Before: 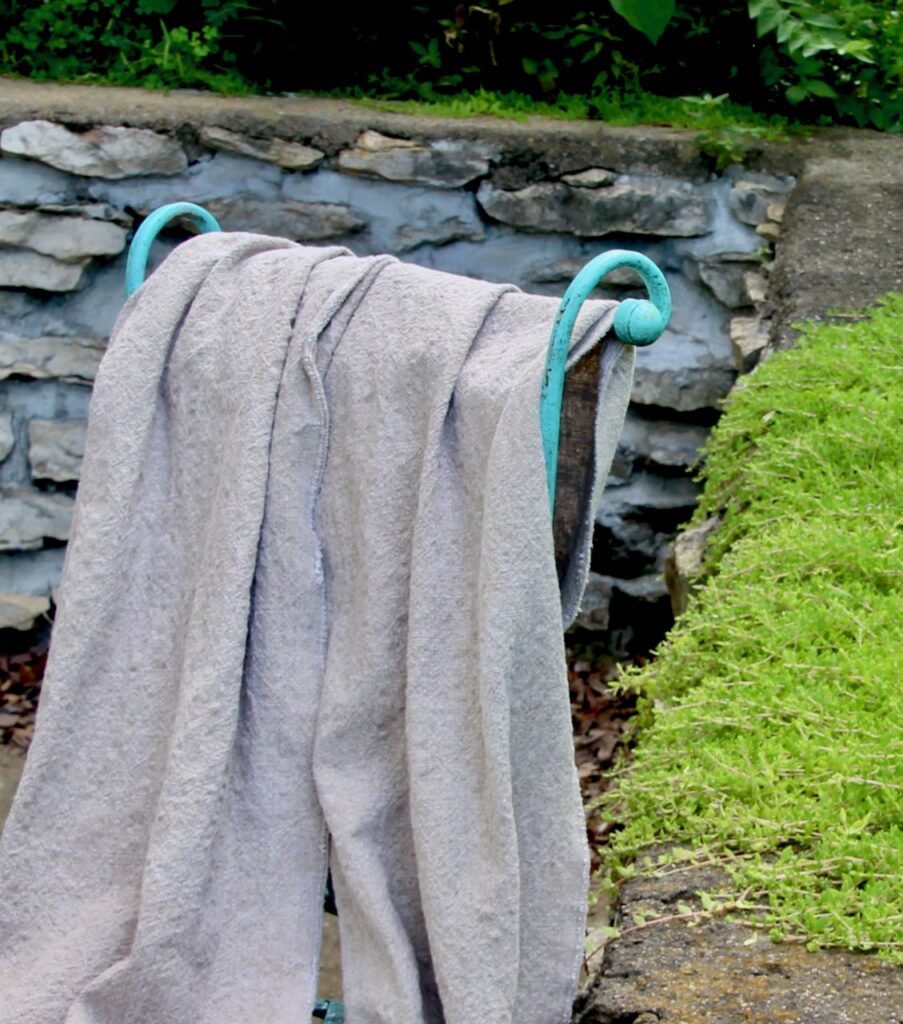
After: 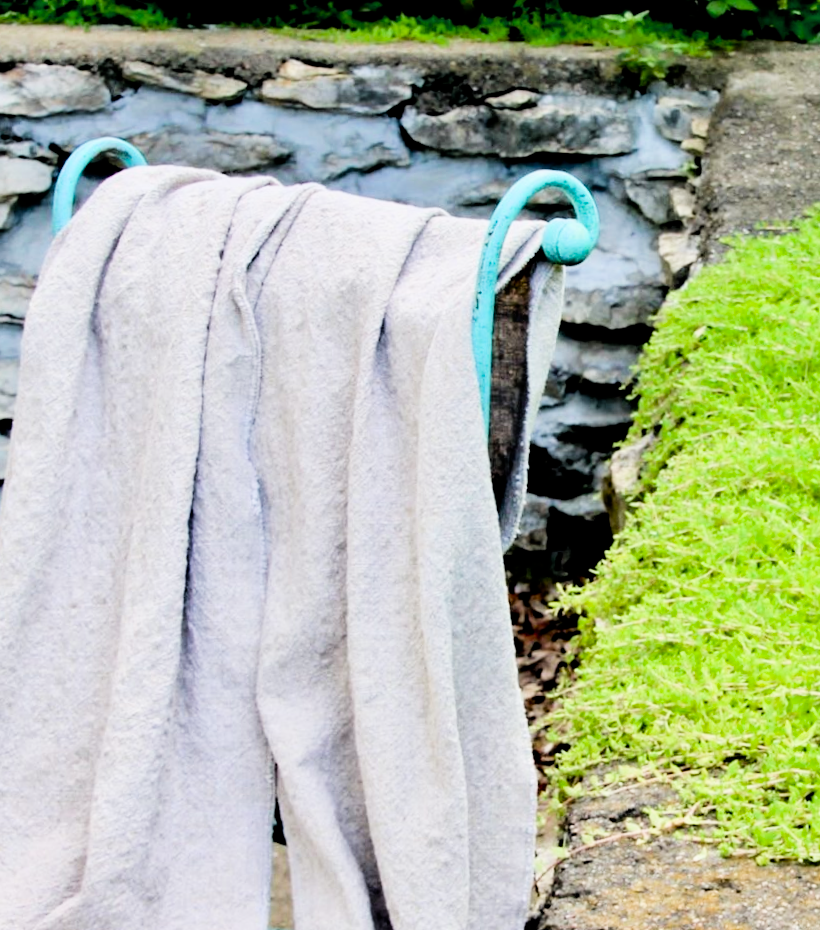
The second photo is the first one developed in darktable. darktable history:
crop and rotate: angle 1.96°, left 5.673%, top 5.673%
white balance: emerald 1
exposure: black level correction 0, exposure 1.1 EV, compensate highlight preservation false
filmic rgb: black relative exposure -5 EV, hardness 2.88, contrast 1.3, highlights saturation mix -10%
